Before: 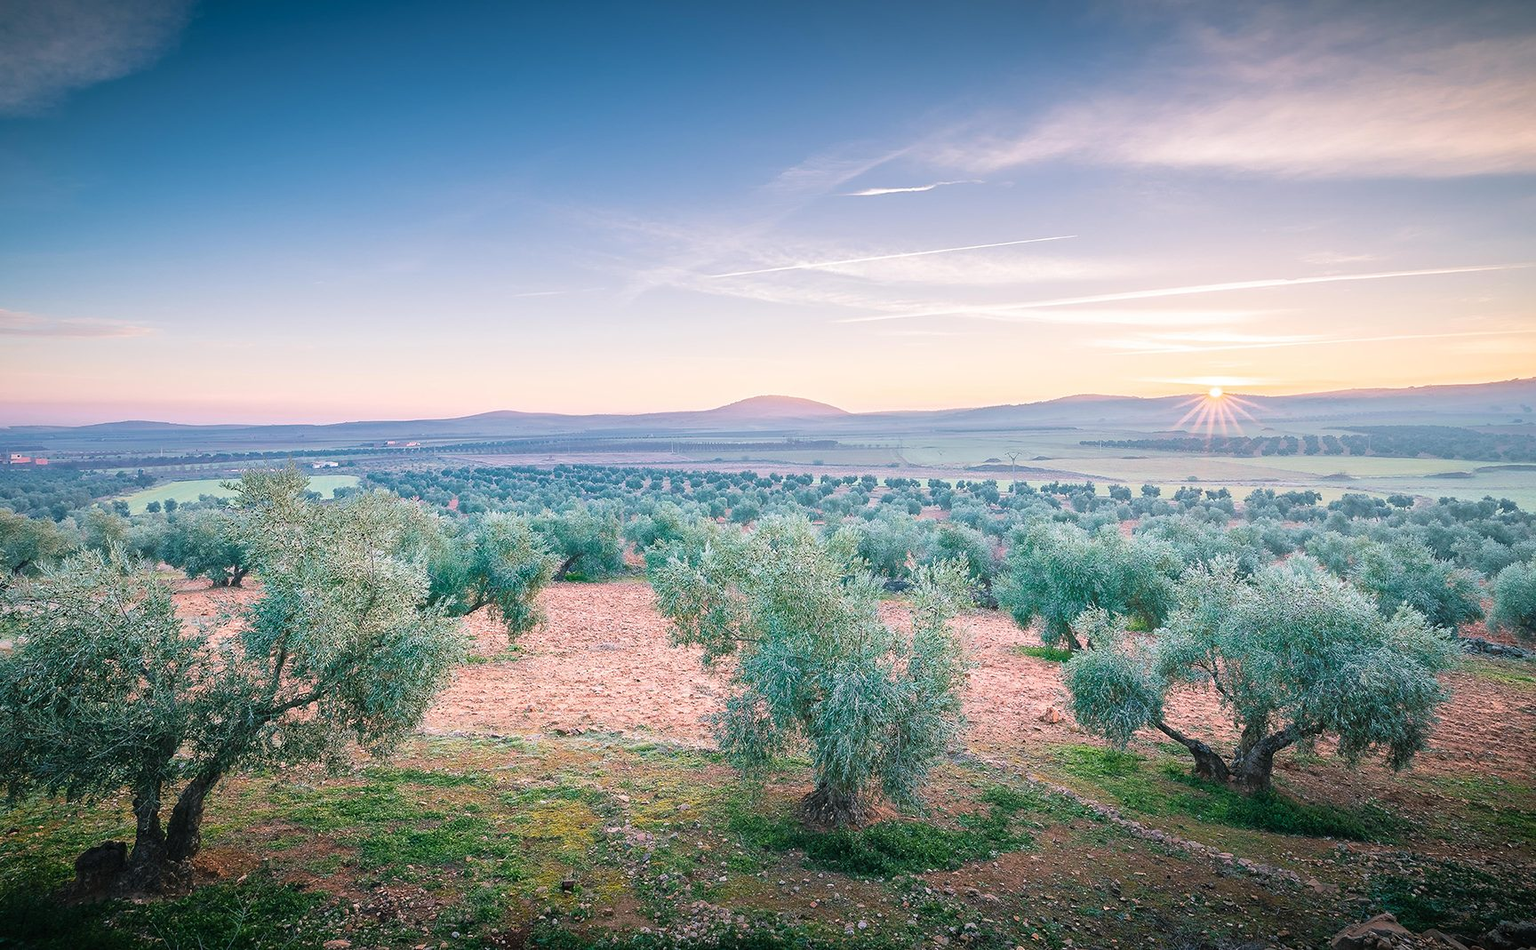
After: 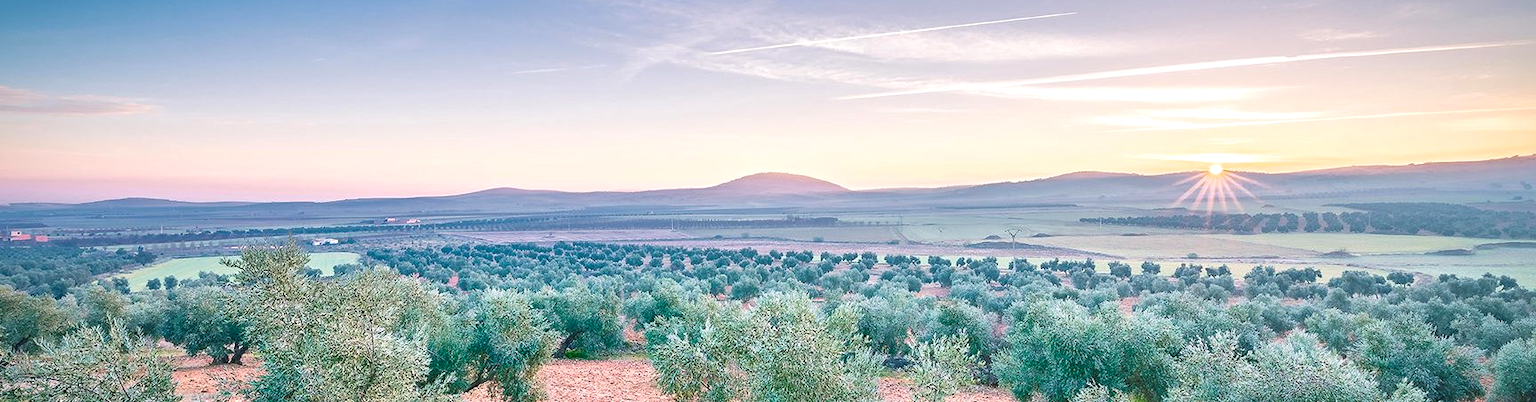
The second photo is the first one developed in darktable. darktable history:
local contrast: mode bilateral grid, contrast 25, coarseness 61, detail 151%, midtone range 0.2
crop and rotate: top 23.503%, bottom 34.07%
color balance rgb: global offset › luminance 0.496%, perceptual saturation grading › global saturation 19.754%
